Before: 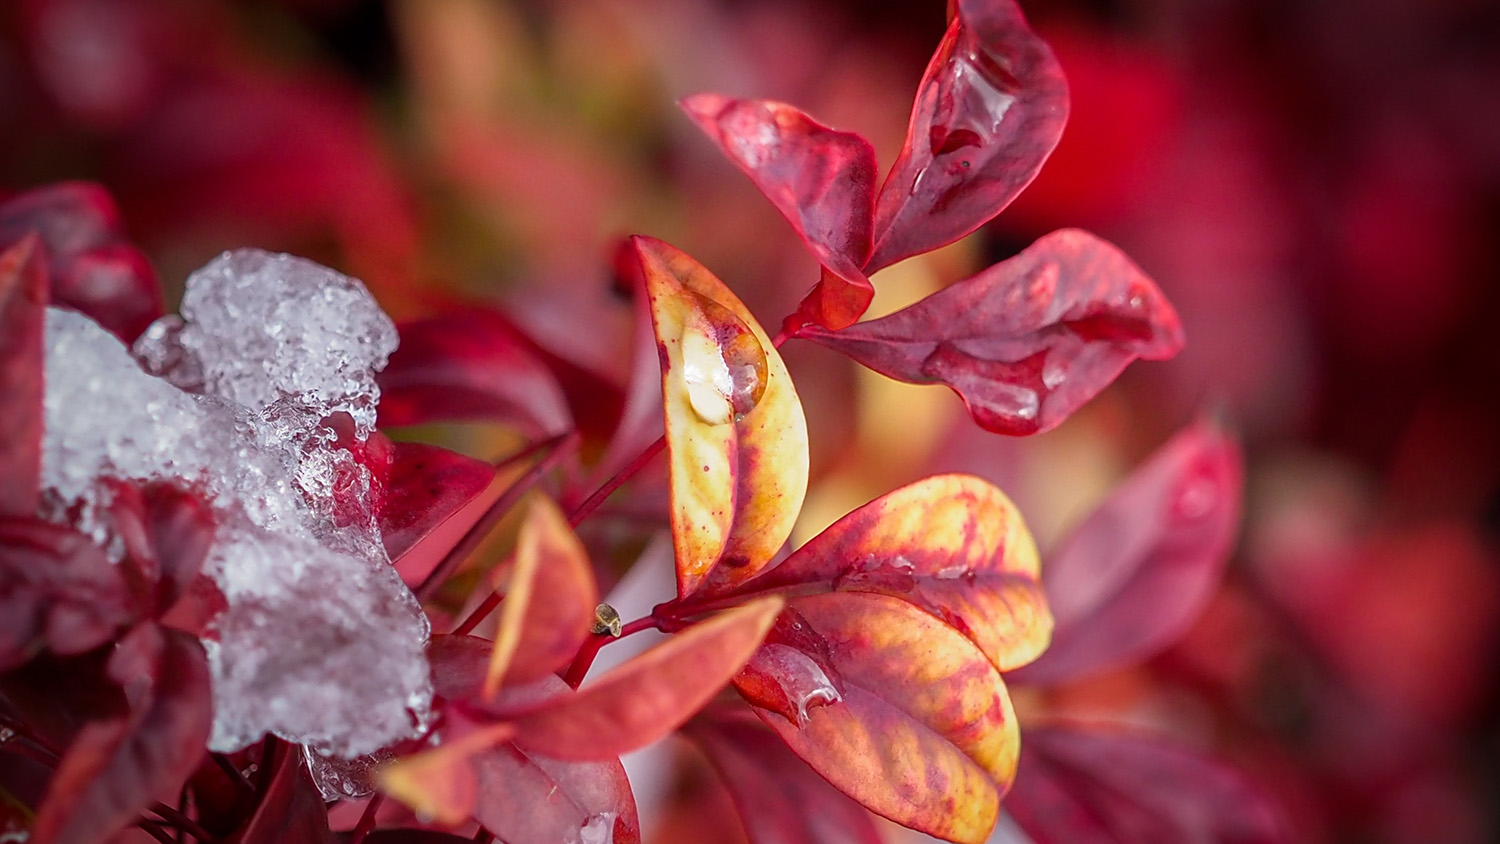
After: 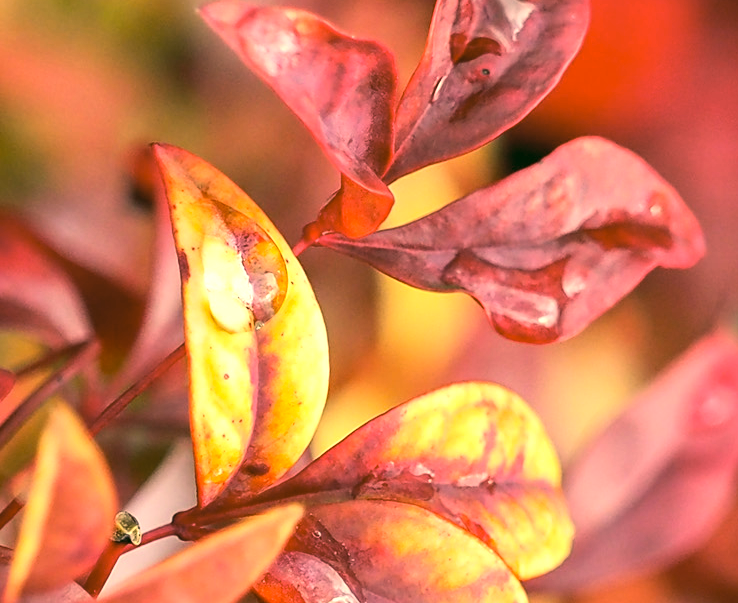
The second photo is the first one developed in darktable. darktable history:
contrast brightness saturation: contrast 0.14, brightness 0.216
color correction: highlights a* 4.75, highlights b* 24.38, shadows a* -16.37, shadows b* 4.01
crop: left 32.001%, top 10.941%, right 18.758%, bottom 17.541%
tone equalizer: -8 EV -0.781 EV, -7 EV -0.689 EV, -6 EV -0.561 EV, -5 EV -0.386 EV, -3 EV 0.39 EV, -2 EV 0.6 EV, -1 EV 0.678 EV, +0 EV 0.74 EV, edges refinement/feathering 500, mask exposure compensation -1.57 EV, preserve details no
